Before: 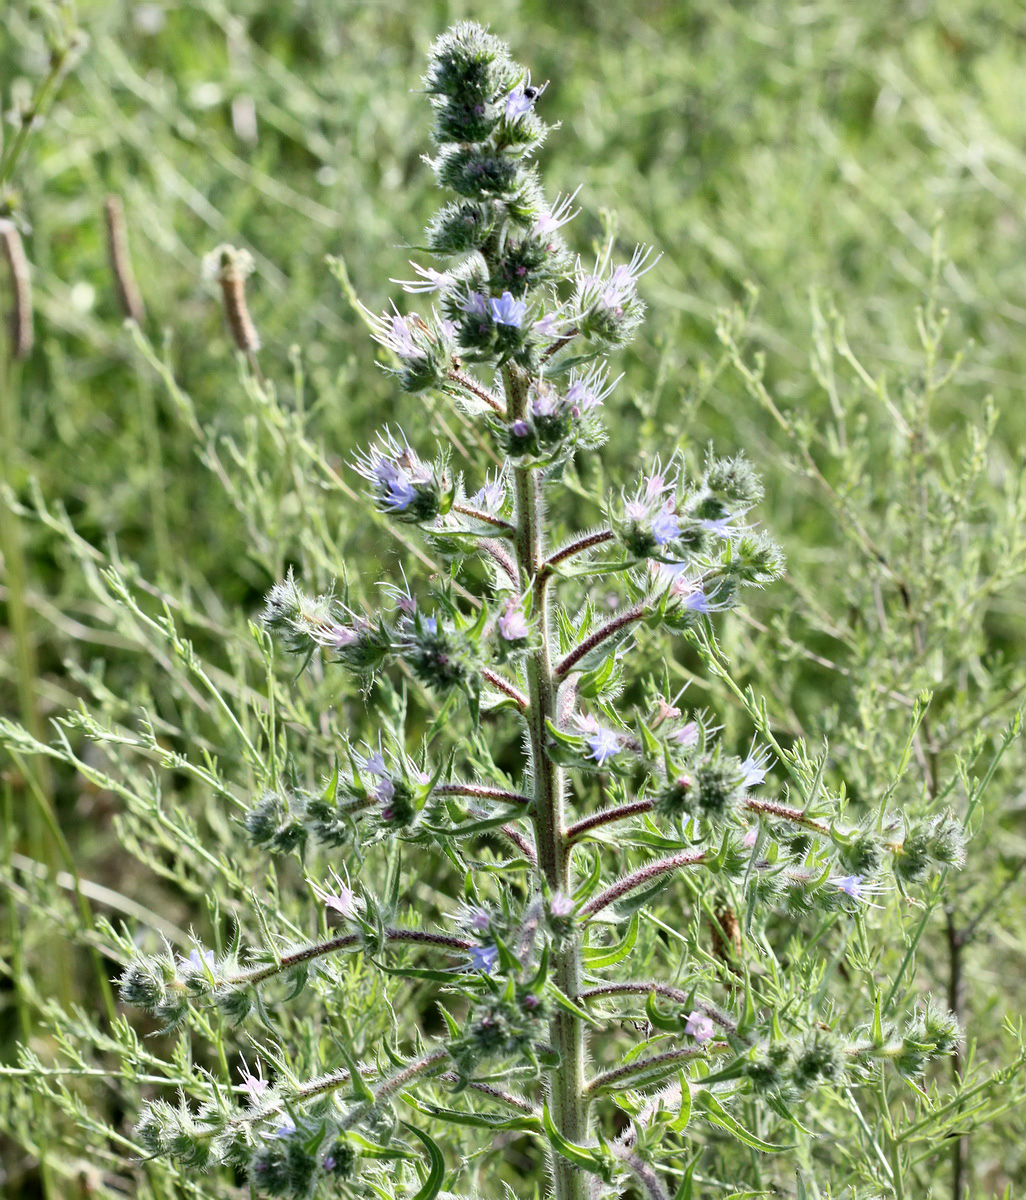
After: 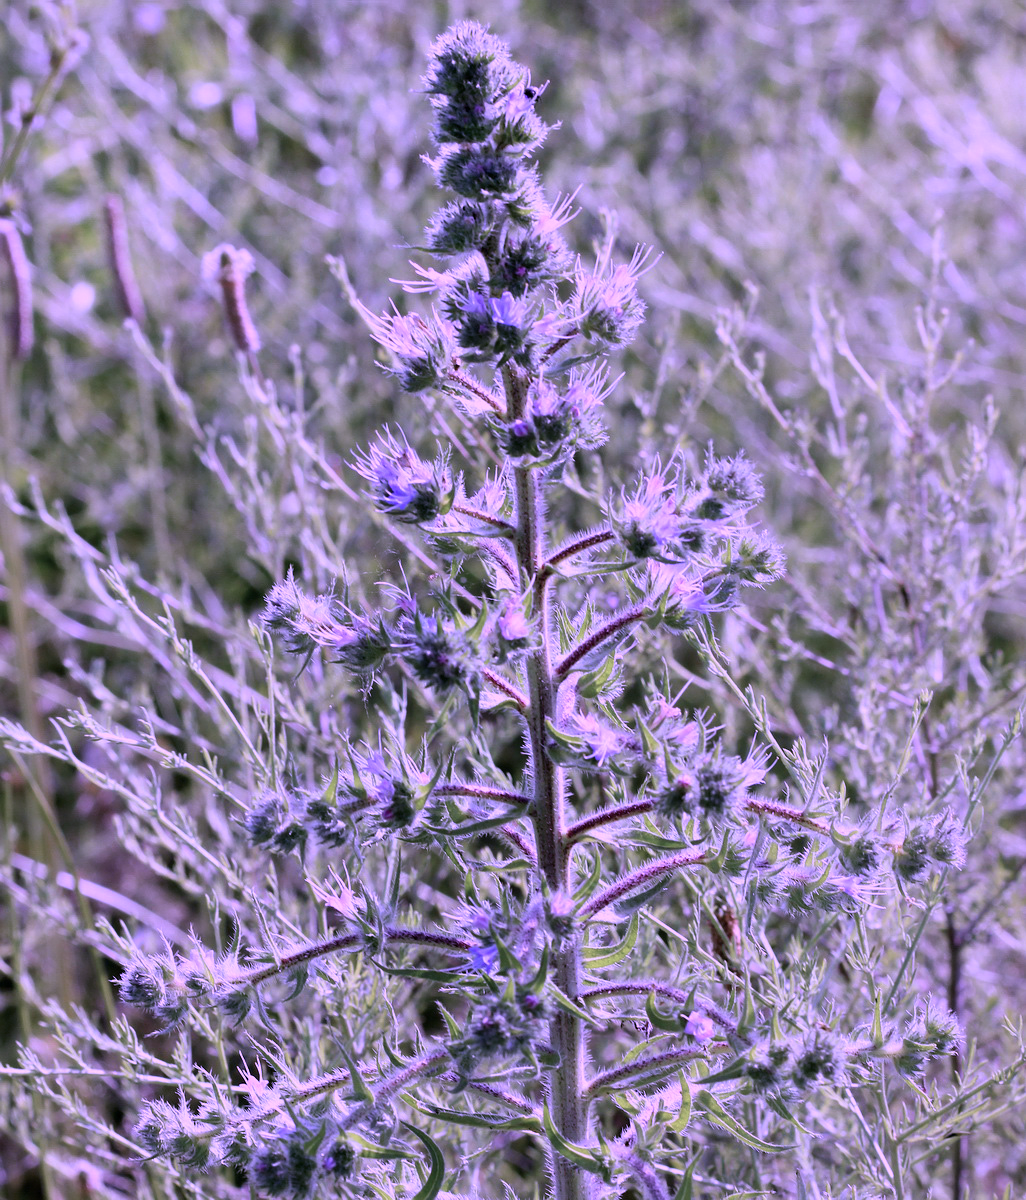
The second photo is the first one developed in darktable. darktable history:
color calibration: illuminant custom, x 0.379, y 0.481, temperature 4443.07 K
exposure: exposure -0.293 EV, compensate highlight preservation false
